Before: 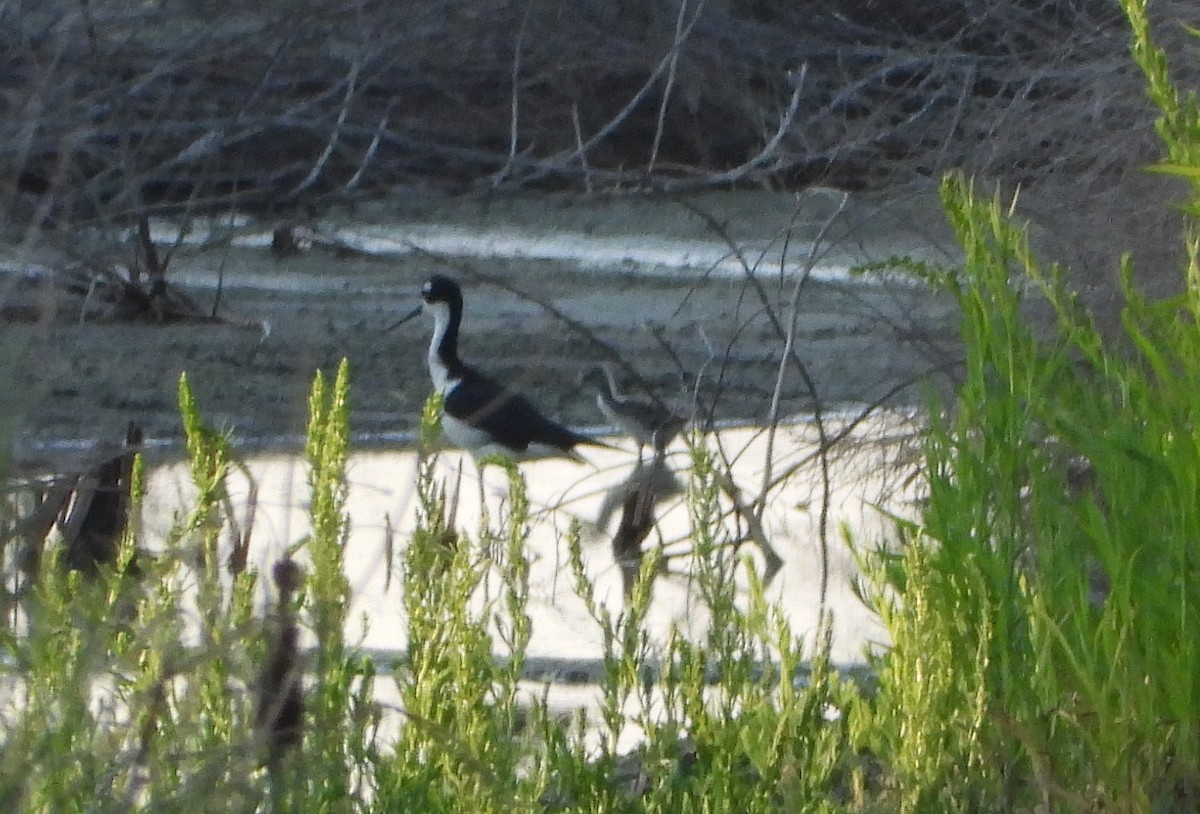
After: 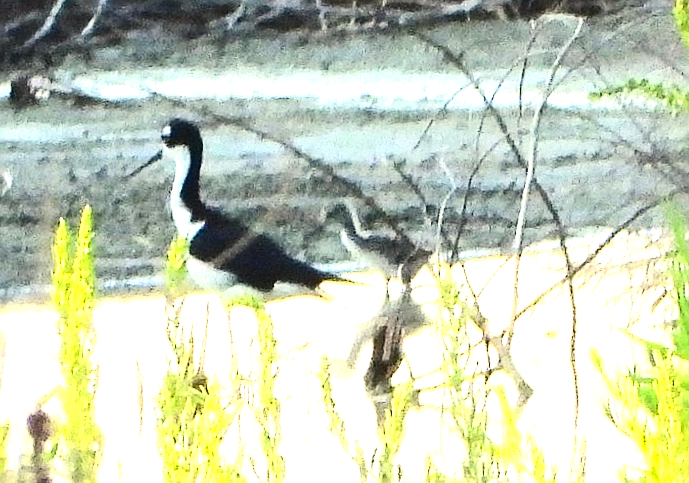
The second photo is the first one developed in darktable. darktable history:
white balance: red 1.029, blue 0.92
crop and rotate: left 22.13%, top 22.054%, right 22.026%, bottom 22.102%
exposure: exposure 2 EV, compensate exposure bias true, compensate highlight preservation false
rotate and perspective: rotation -2.56°, automatic cropping off
contrast brightness saturation: contrast 0.32, brightness -0.08, saturation 0.17
sharpen: on, module defaults
